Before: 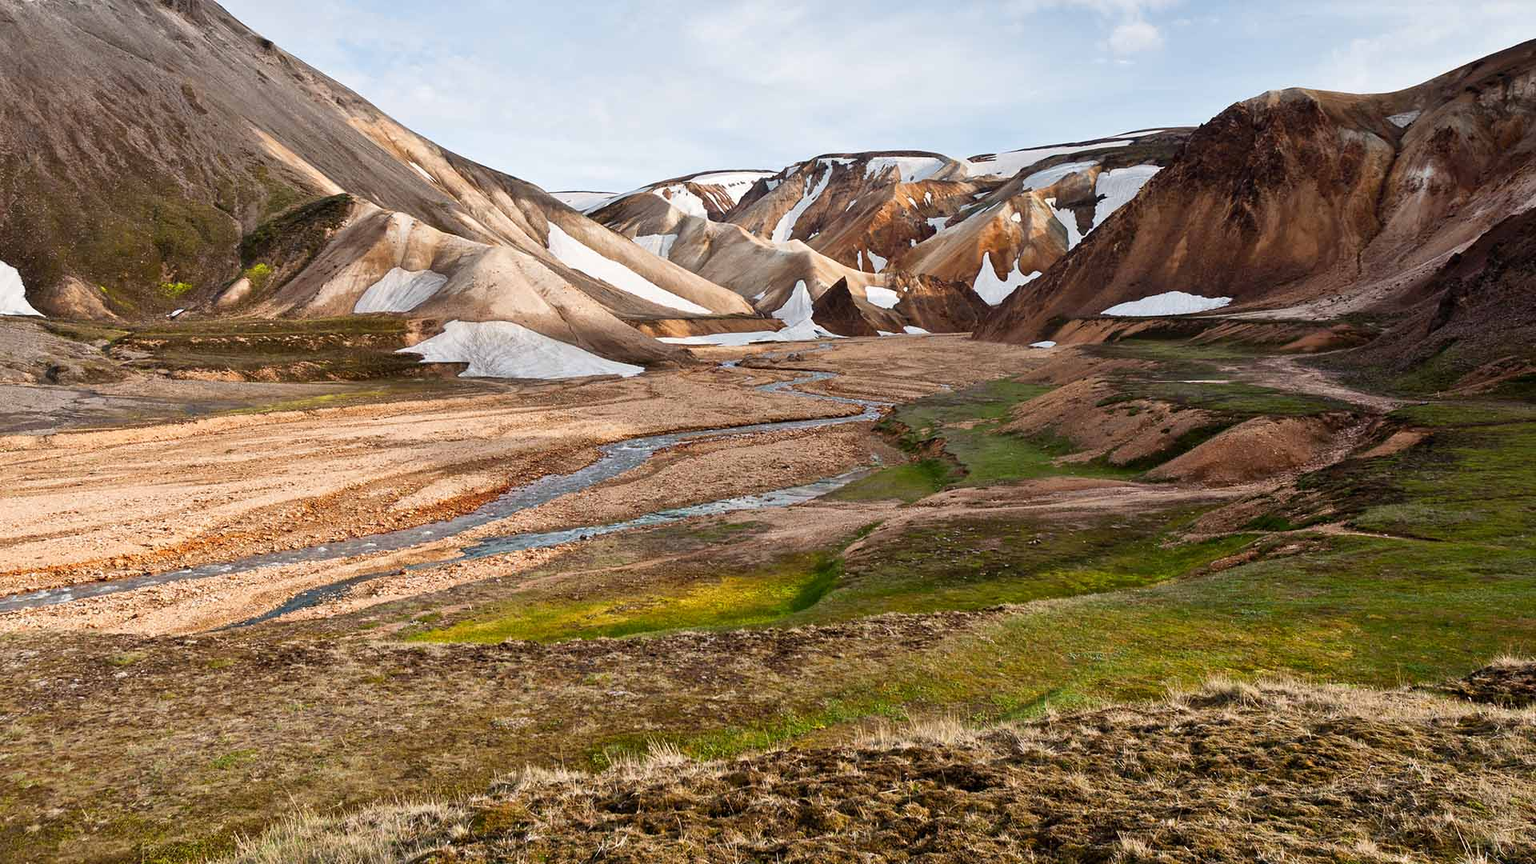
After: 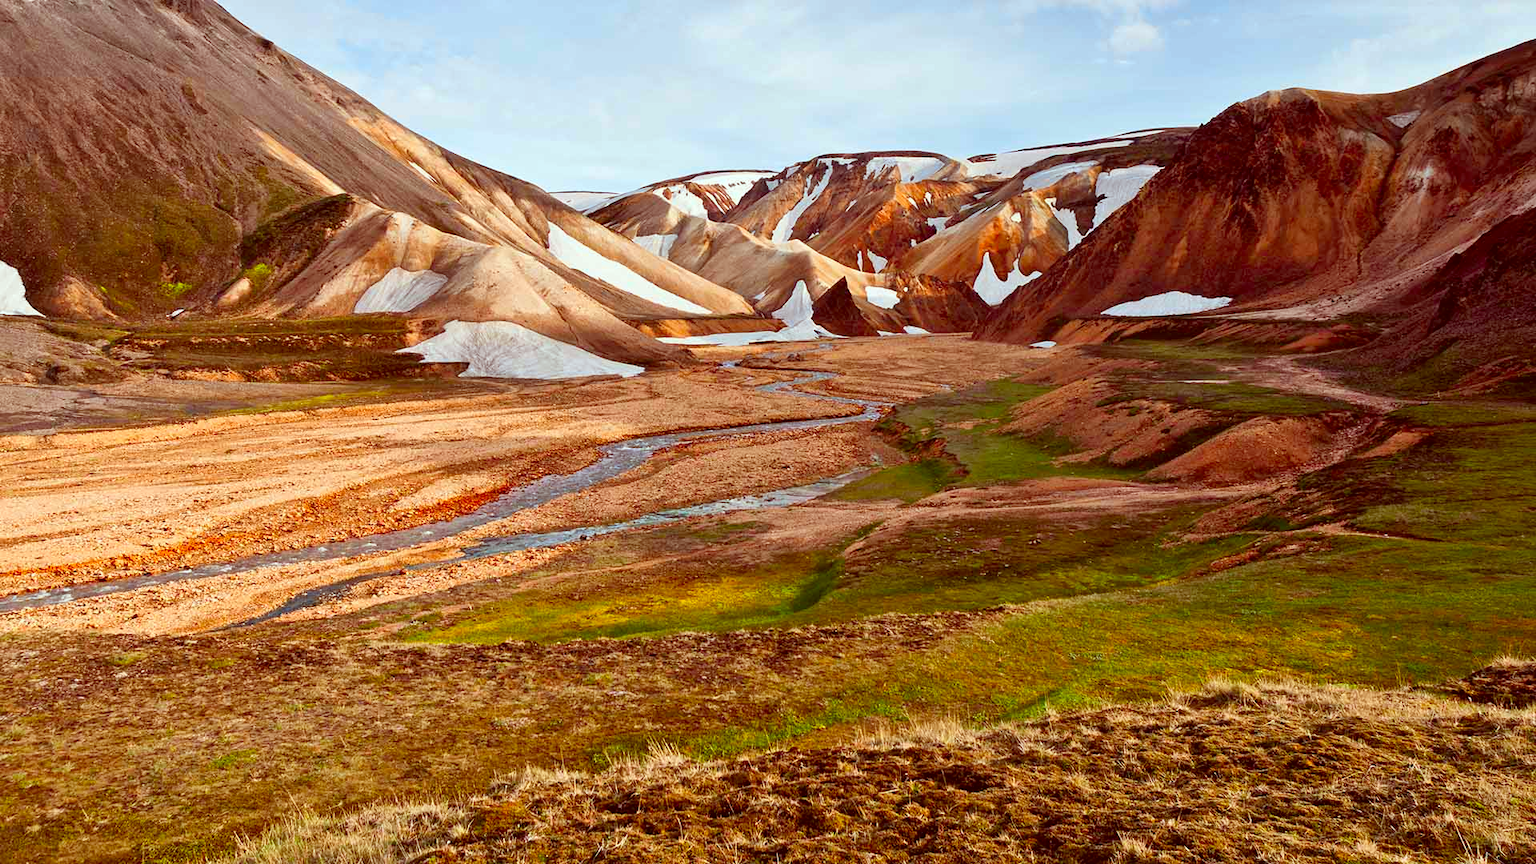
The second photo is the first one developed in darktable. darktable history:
contrast brightness saturation: saturation 0.5
color correction: highlights a* -7.23, highlights b* -0.161, shadows a* 20.08, shadows b* 11.73
